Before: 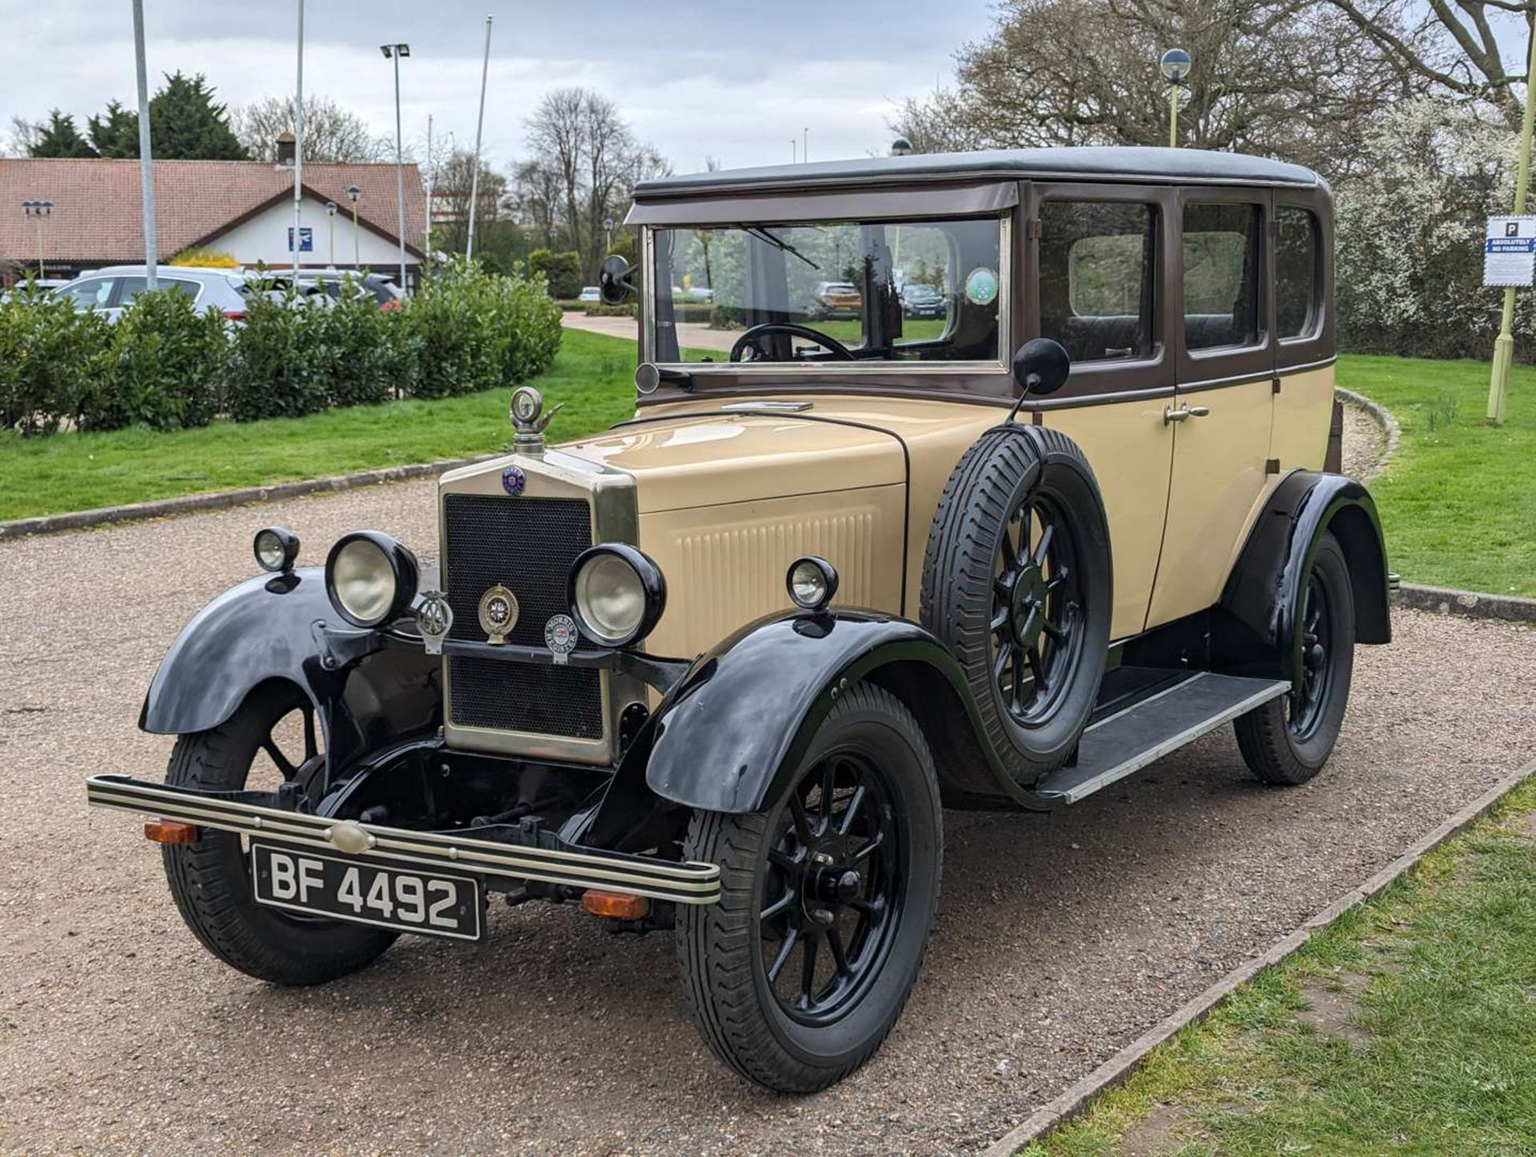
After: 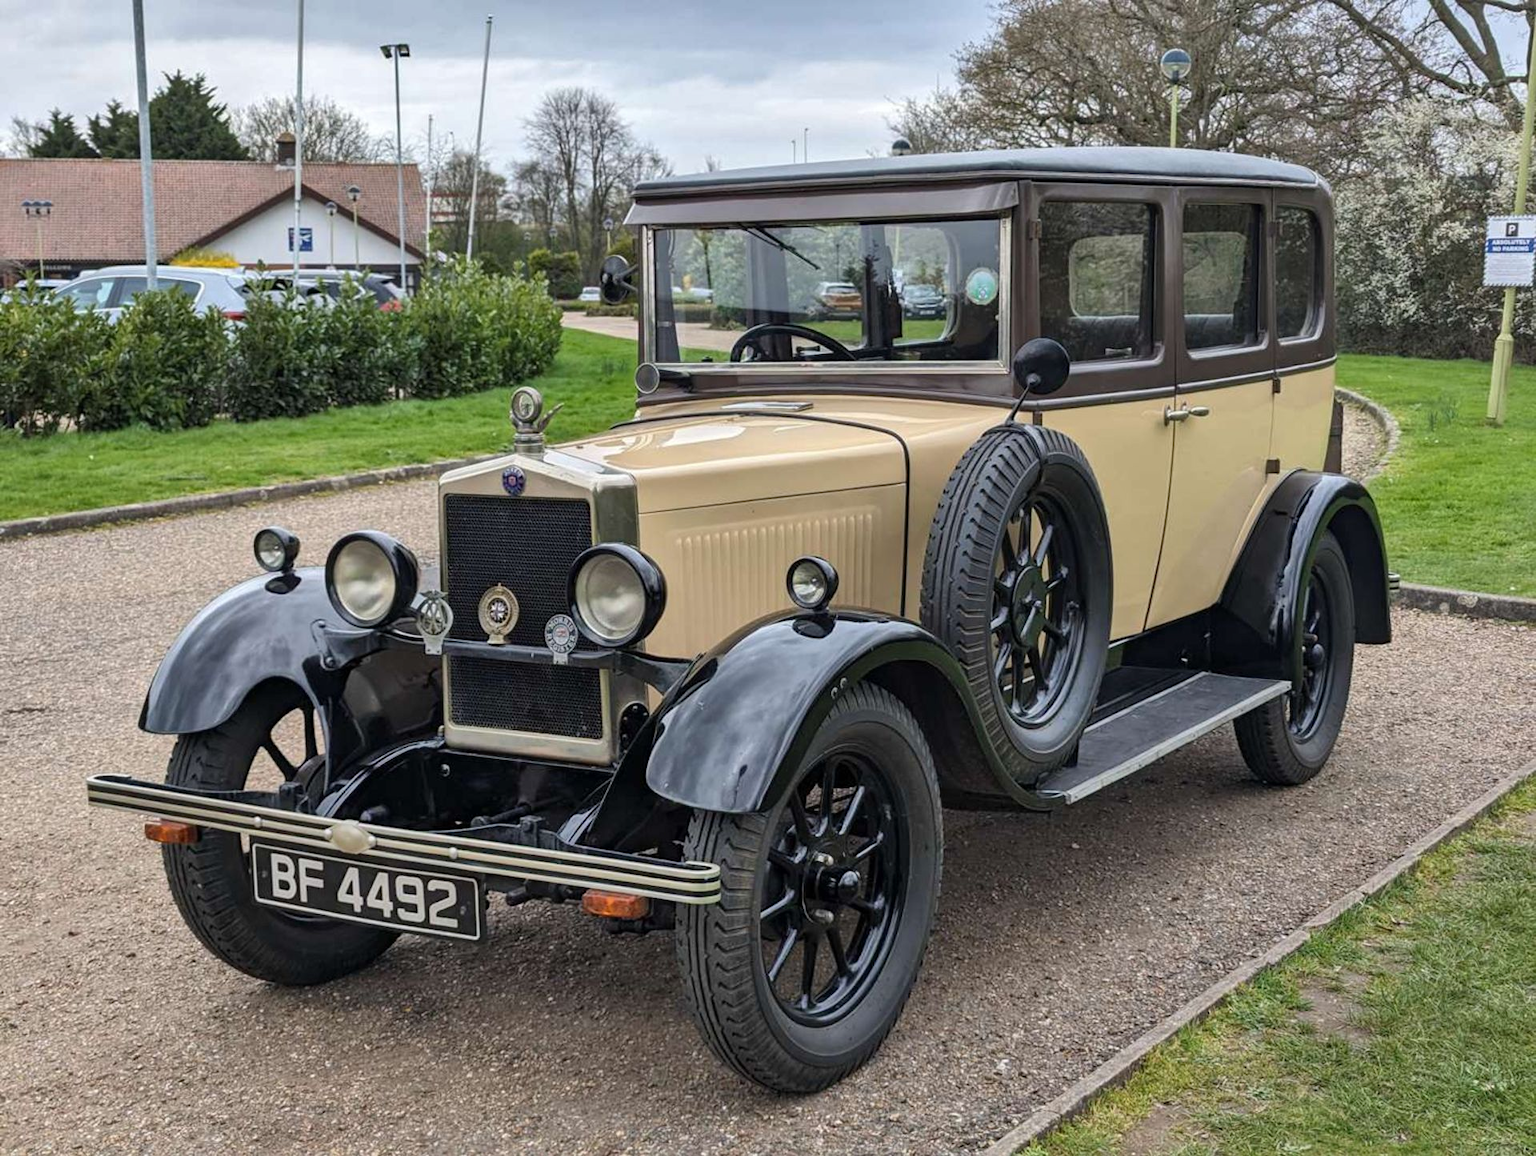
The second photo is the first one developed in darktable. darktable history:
shadows and highlights: shadows 49, highlights -41, soften with gaussian
exposure: compensate exposure bias true, compensate highlight preservation false
